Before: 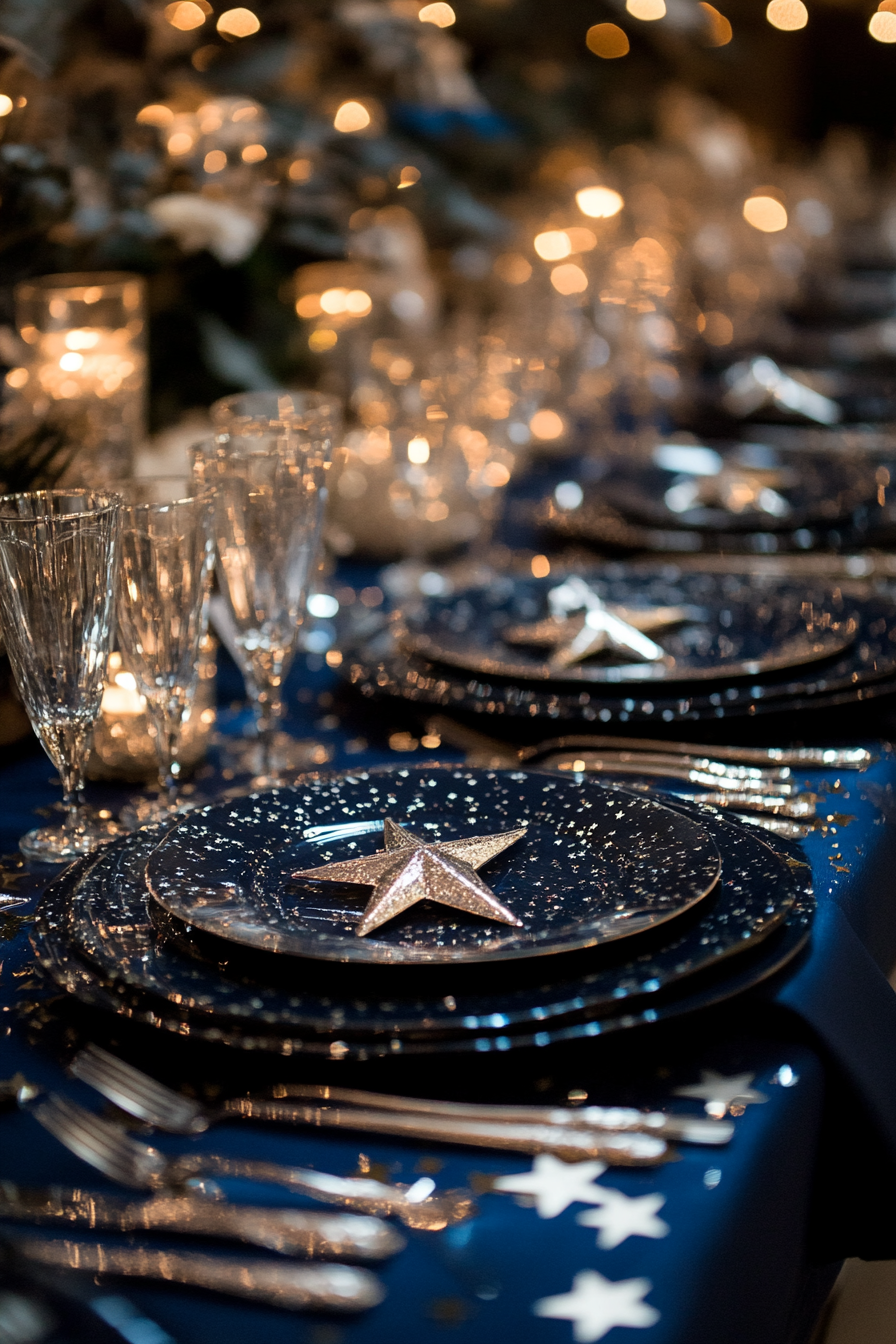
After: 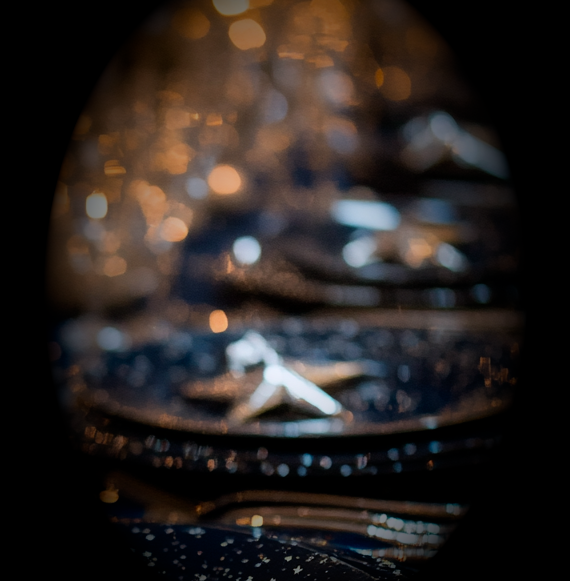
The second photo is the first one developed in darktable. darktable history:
color correction: highlights a* -0.137, highlights b* -5.91, shadows a* -0.137, shadows b* -0.137
vignetting: fall-off start 15.9%, fall-off radius 100%, brightness -1, saturation 0.5, width/height ratio 0.719
crop: left 36.005%, top 18.293%, right 0.31%, bottom 38.444%
